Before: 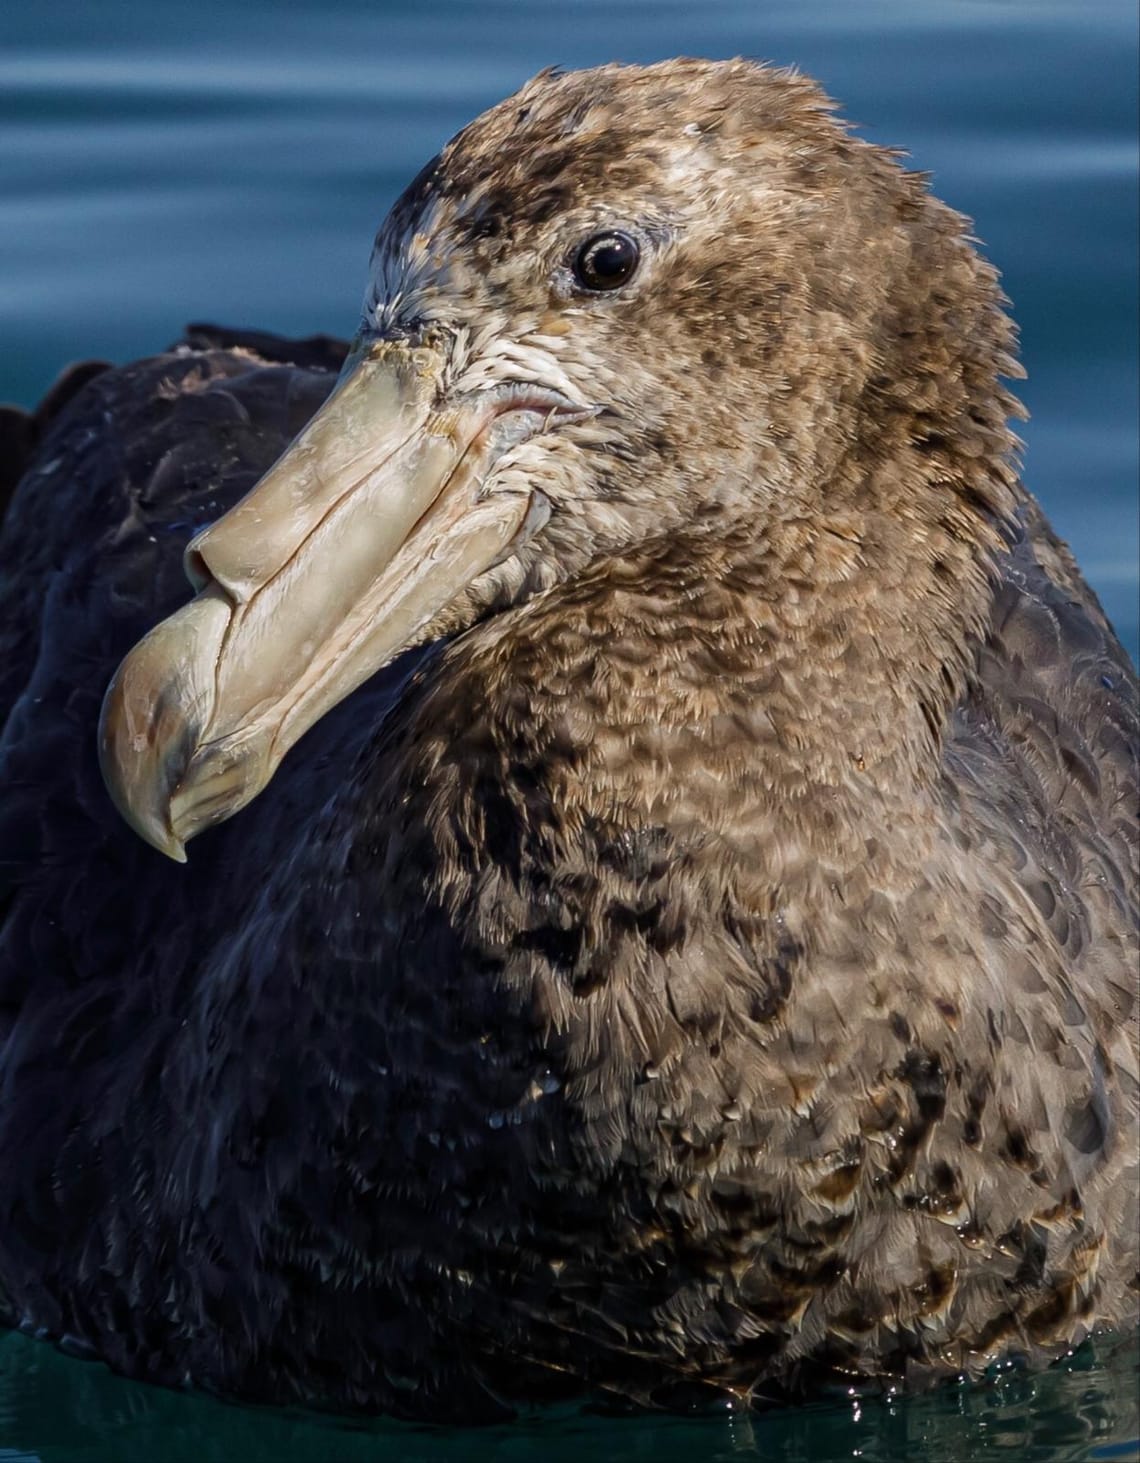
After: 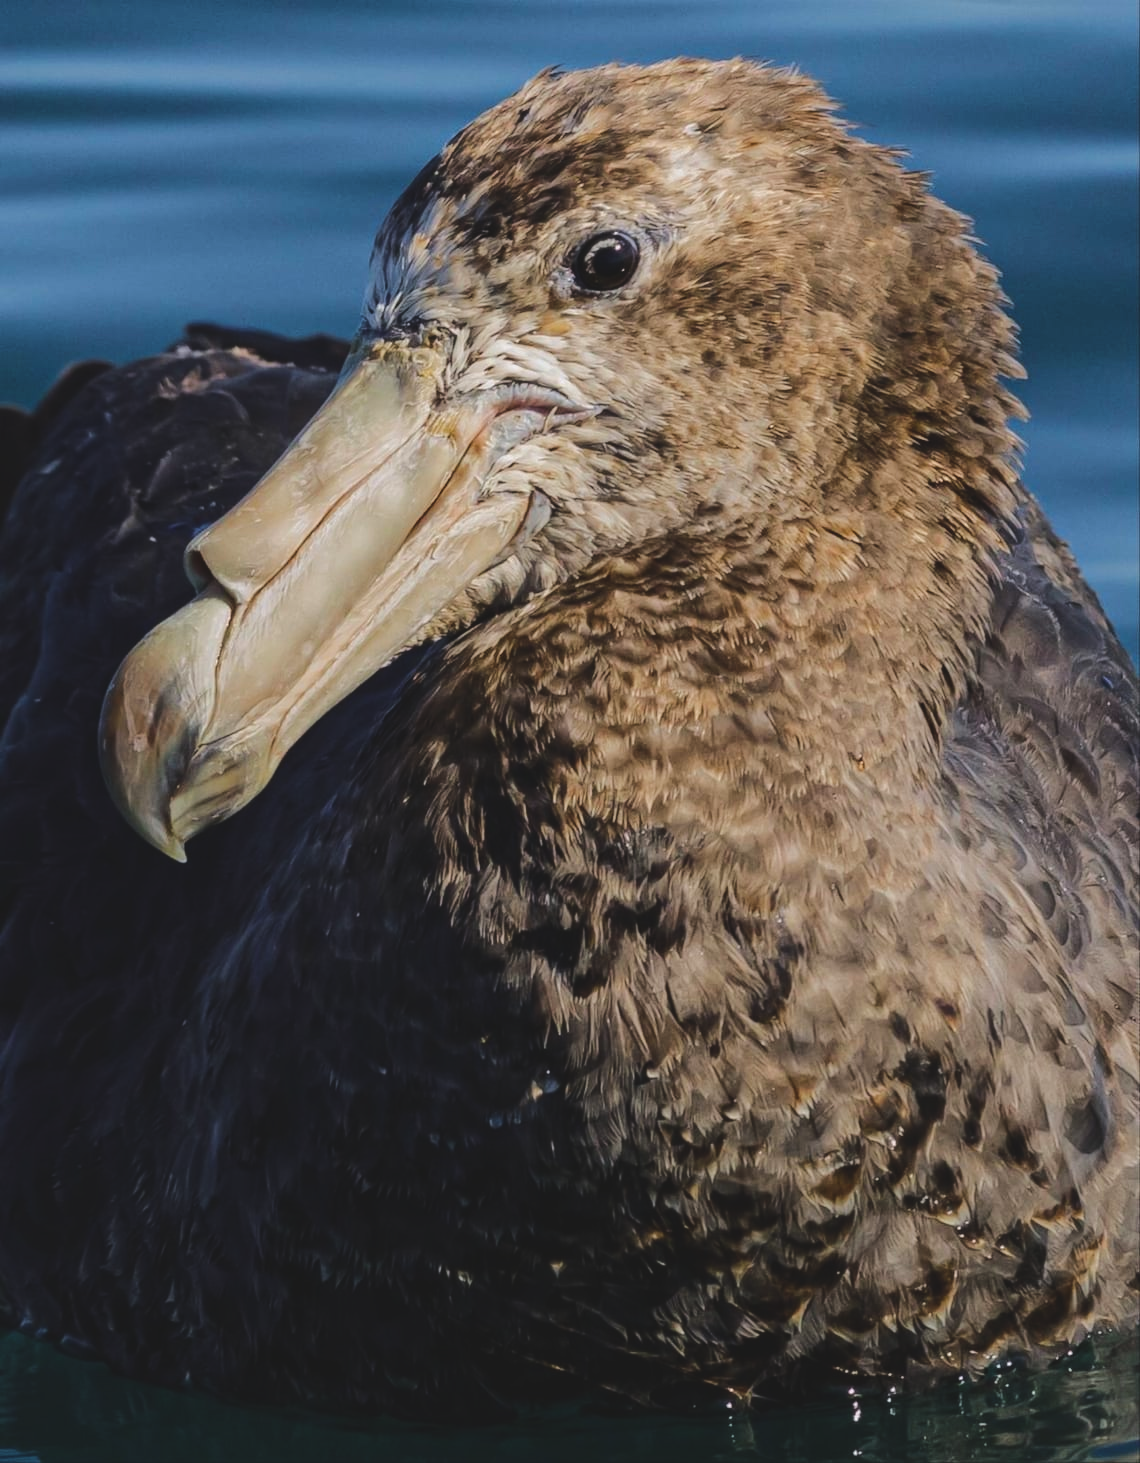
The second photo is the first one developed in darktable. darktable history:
color balance rgb: perceptual saturation grading › global saturation 19.58%, global vibrance 9.515%
tone curve: curves: ch0 [(0, 0.003) (0.211, 0.174) (0.482, 0.519) (0.843, 0.821) (0.992, 0.971)]; ch1 [(0, 0) (0.276, 0.206) (0.393, 0.364) (0.482, 0.477) (0.506, 0.5) (0.523, 0.523) (0.572, 0.592) (0.695, 0.767) (1, 1)]; ch2 [(0, 0) (0.438, 0.456) (0.498, 0.497) (0.536, 0.527) (0.562, 0.584) (0.619, 0.602) (0.698, 0.698) (1, 1)], color space Lab, linked channels
exposure: black level correction -0.015, exposure -0.128 EV, compensate highlight preservation false
